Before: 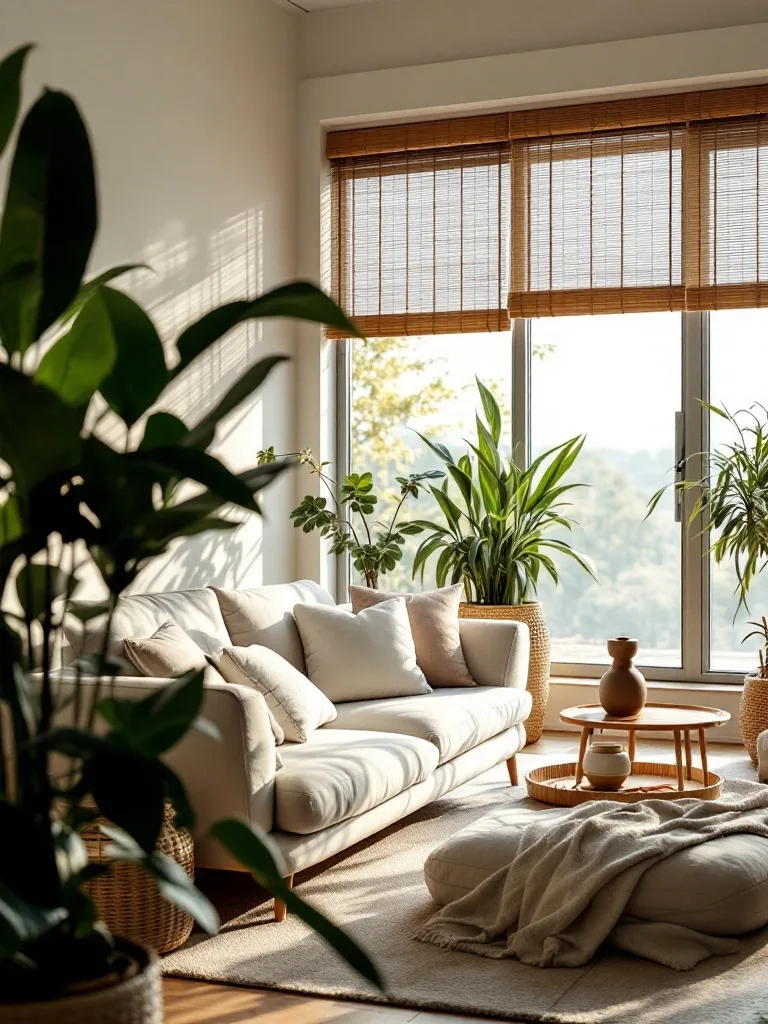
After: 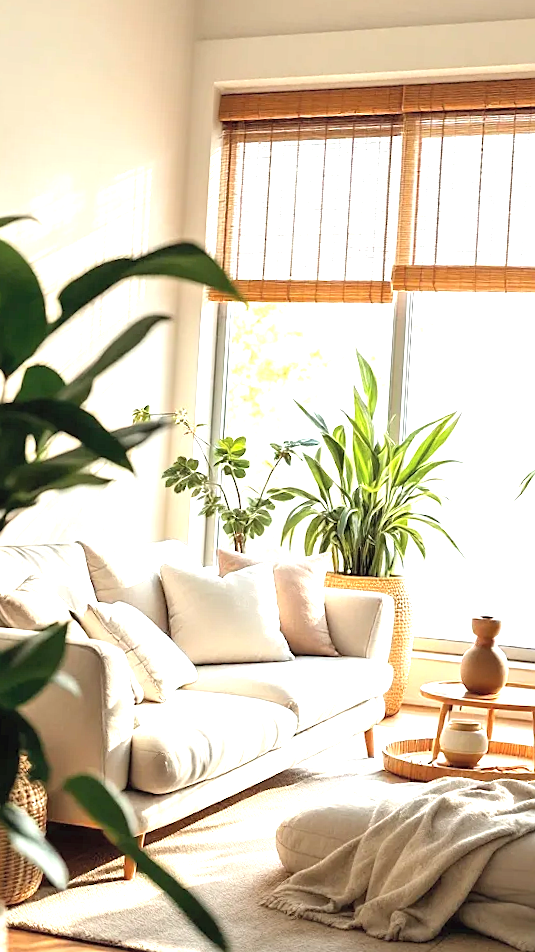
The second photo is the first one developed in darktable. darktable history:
contrast brightness saturation: brightness 0.15
sharpen: radius 1.272, amount 0.305, threshold 0
exposure: black level correction 0, exposure 1.388 EV, compensate exposure bias true, compensate highlight preservation false
white balance: red 1, blue 1
crop and rotate: angle -3.27°, left 14.277%, top 0.028%, right 10.766%, bottom 0.028%
